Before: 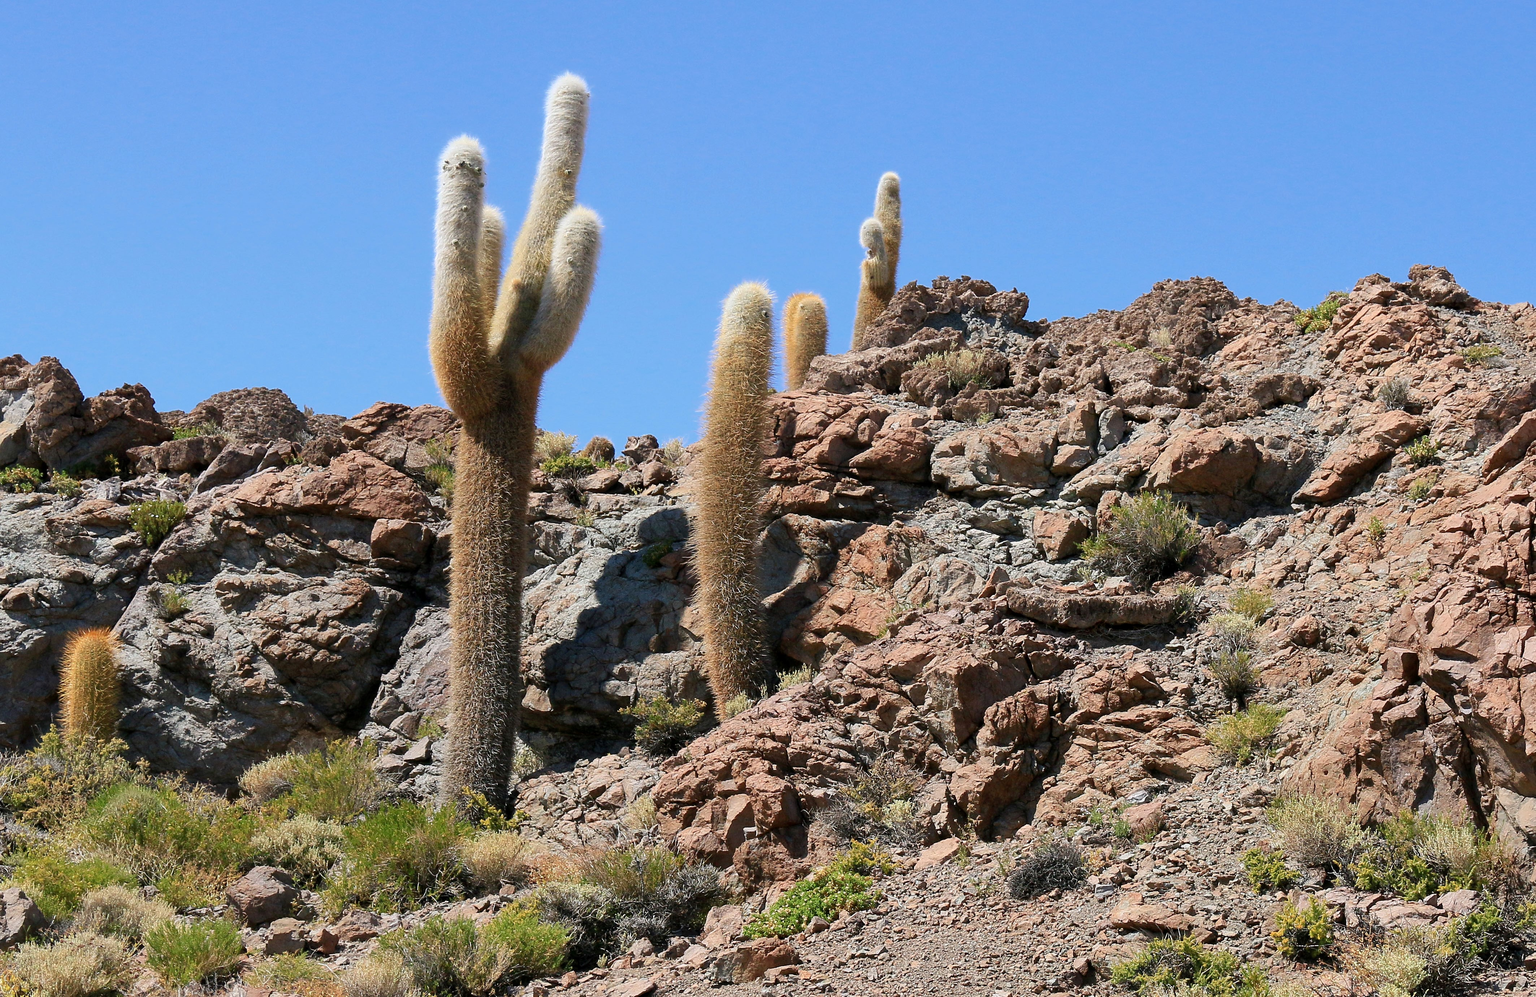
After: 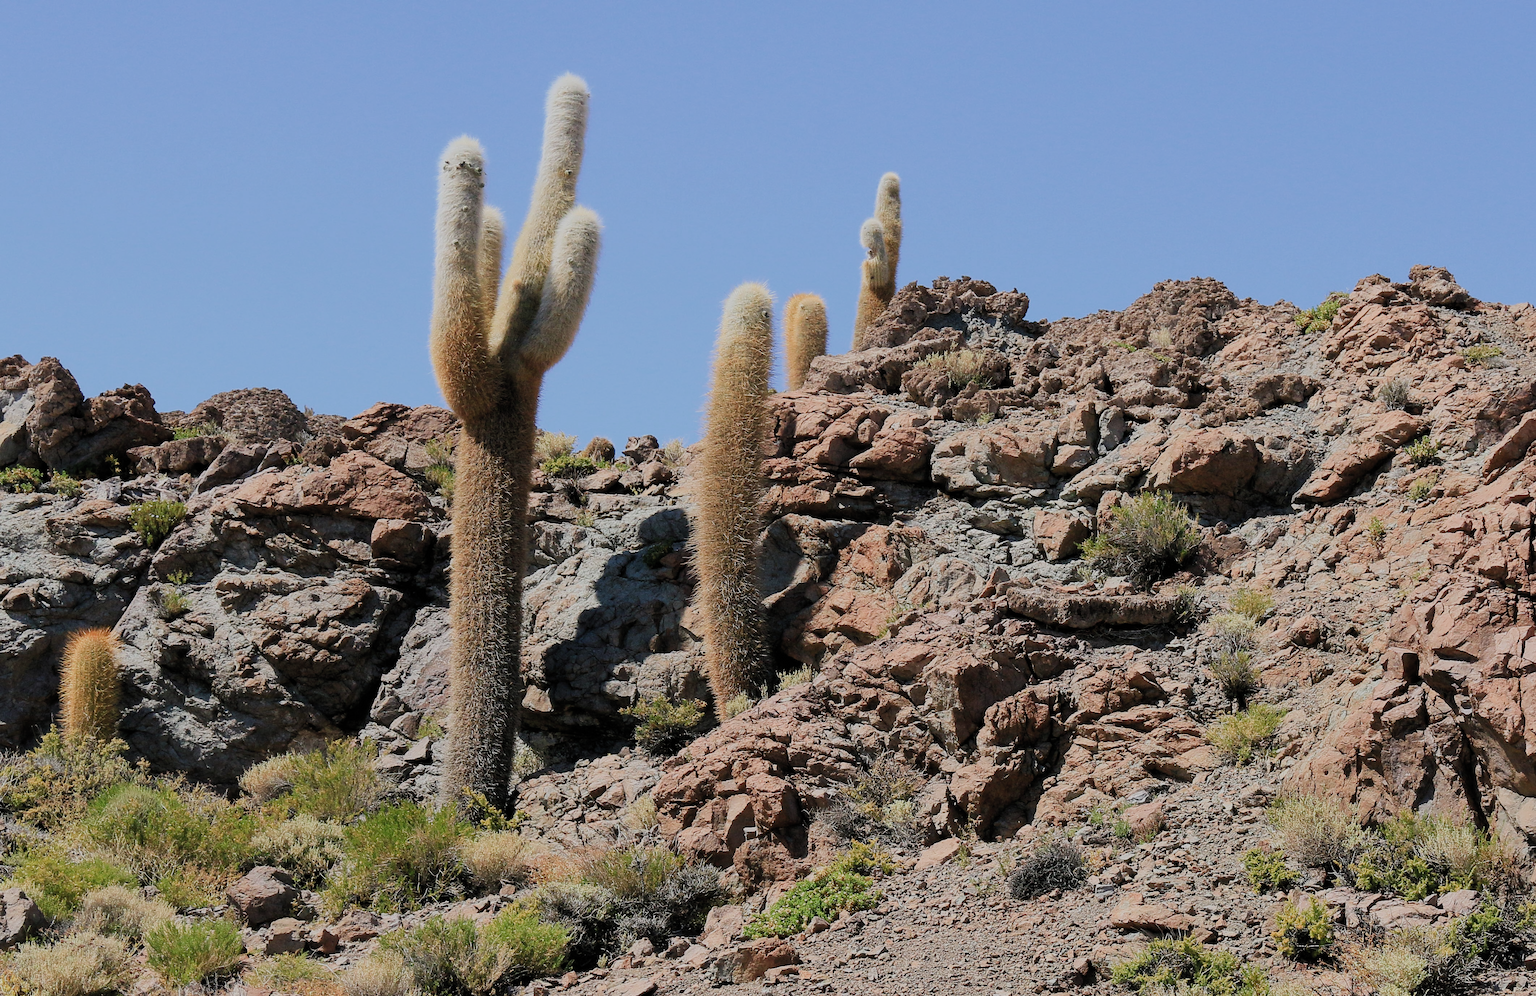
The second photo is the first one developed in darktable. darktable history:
filmic rgb: black relative exposure -7.65 EV, white relative exposure 4.56 EV, hardness 3.61, color science v5 (2021), contrast in shadows safe, contrast in highlights safe
